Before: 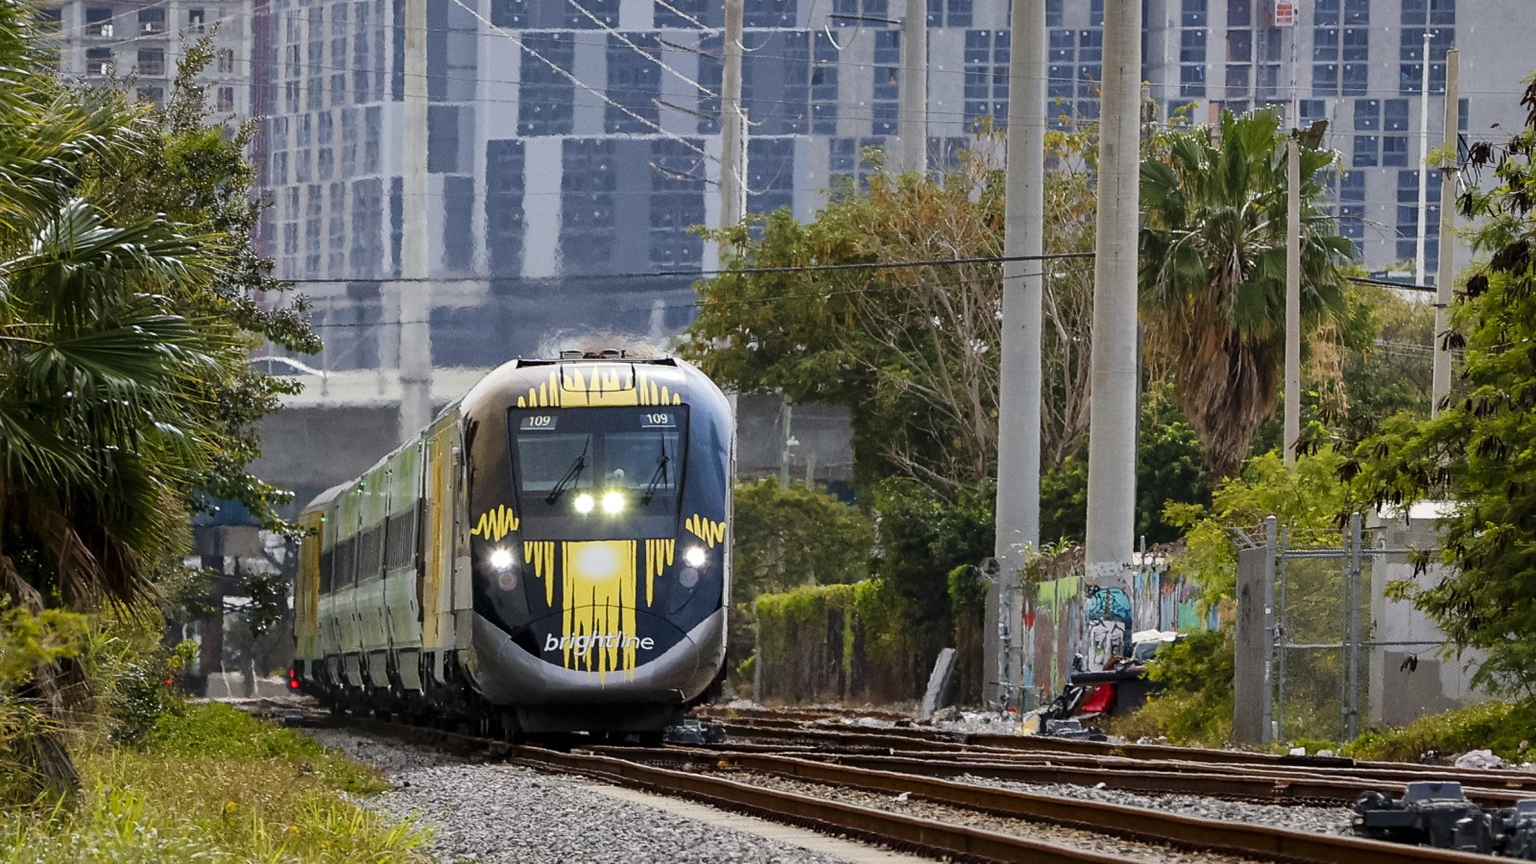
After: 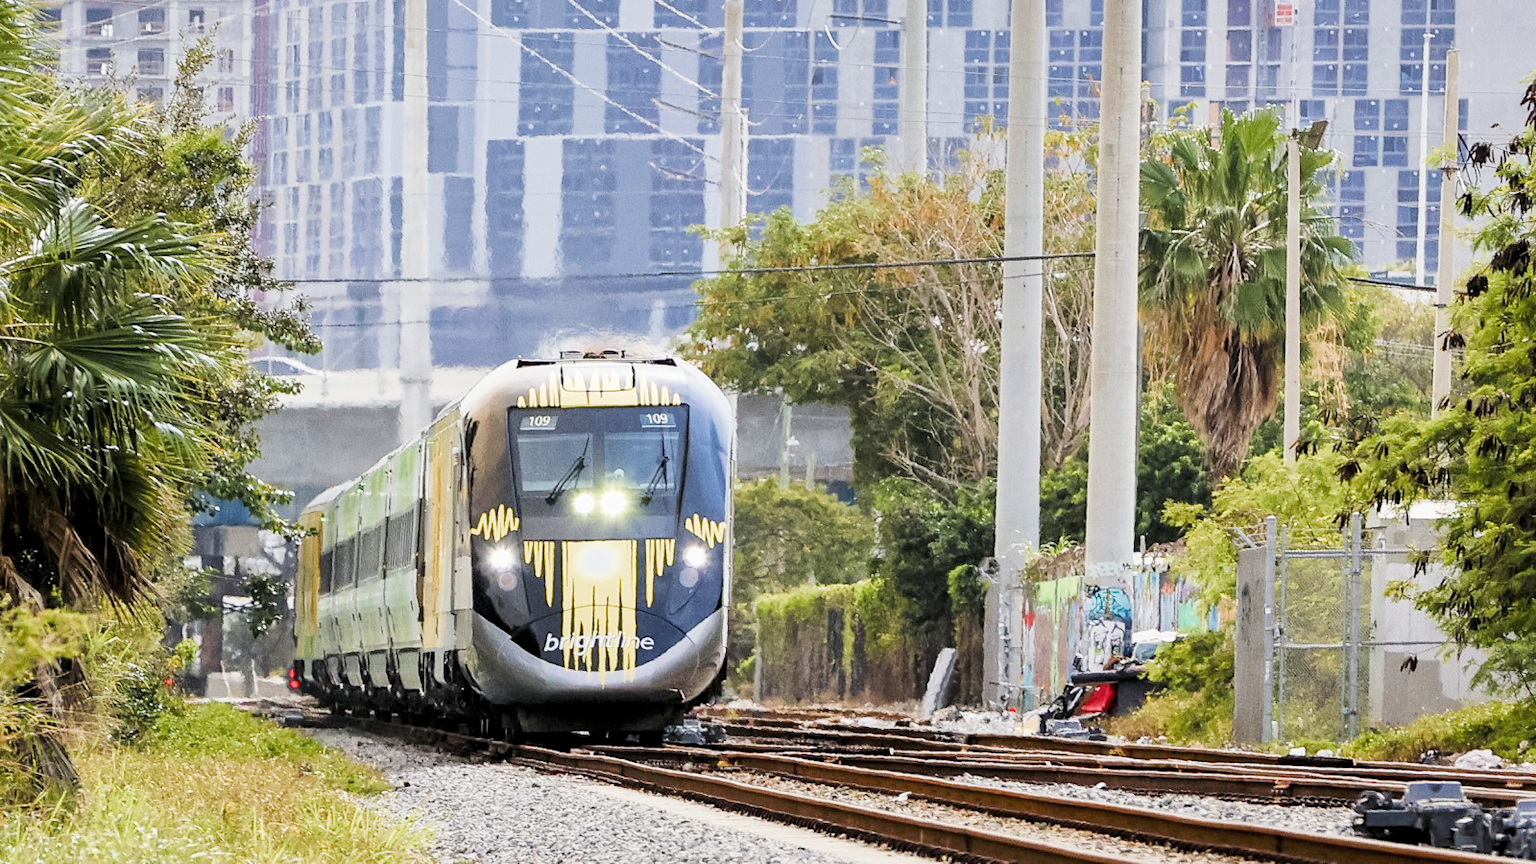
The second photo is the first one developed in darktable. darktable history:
exposure: black level correction 0.001, exposure 1.825 EV, compensate highlight preservation false
filmic rgb: black relative exposure -7.15 EV, white relative exposure 5.36 EV, hardness 3.02, add noise in highlights 0.001, color science v3 (2019), use custom middle-gray values true, contrast in highlights soft
shadows and highlights: shadows 25.05, highlights -24.27
